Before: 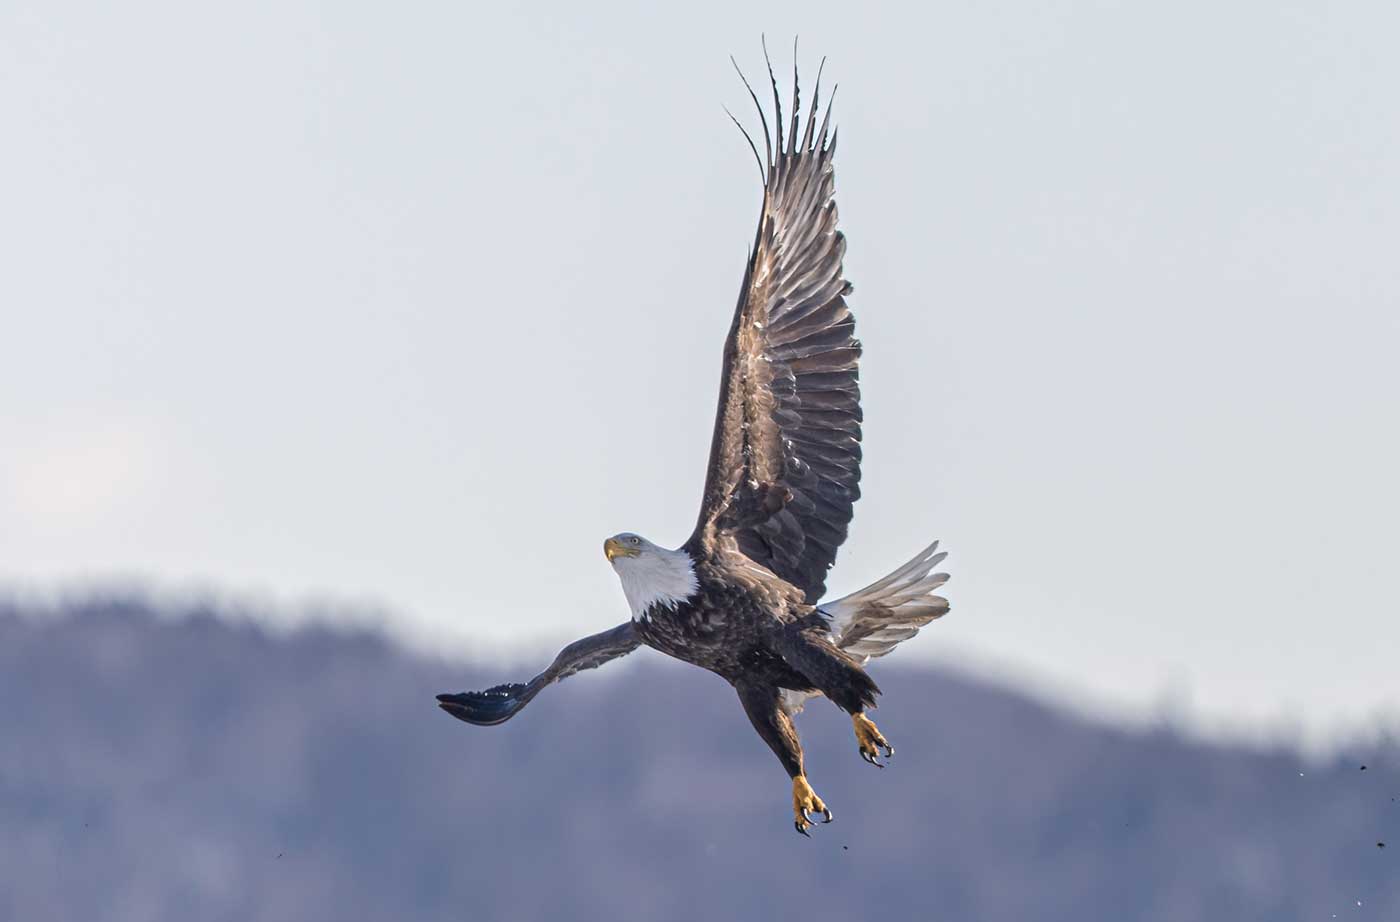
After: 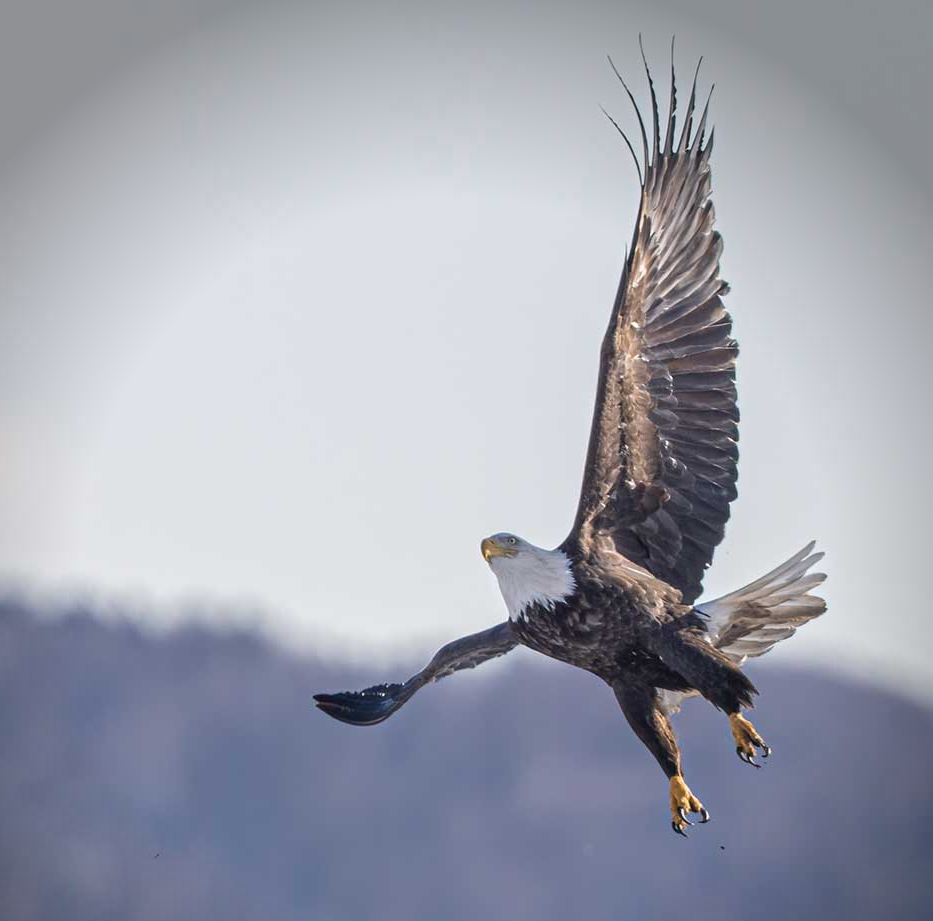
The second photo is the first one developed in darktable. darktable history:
crop and rotate: left 8.786%, right 24.548%
vignetting: brightness -0.629, saturation -0.007, center (-0.028, 0.239)
